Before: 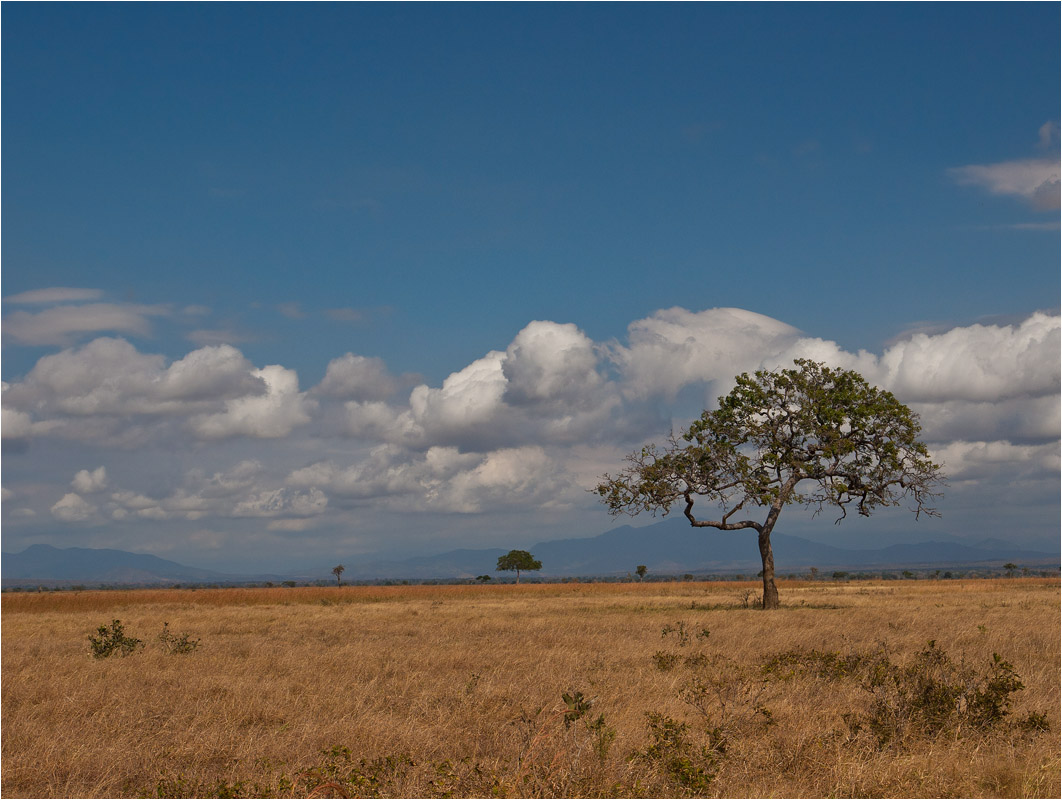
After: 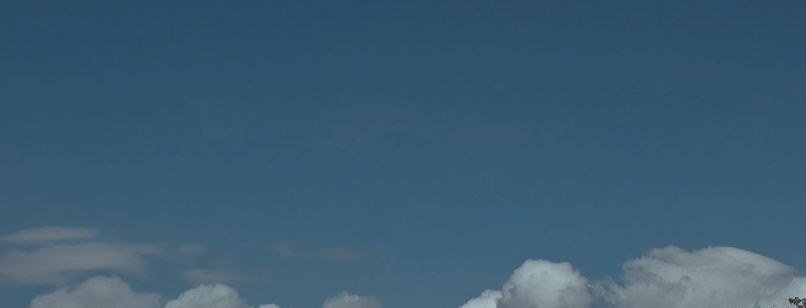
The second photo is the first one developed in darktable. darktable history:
crop: left 0.556%, top 7.627%, right 23.508%, bottom 53.77%
exposure: black level correction -0.015, exposure -0.539 EV, compensate highlight preservation false
color correction: highlights a* -13.08, highlights b* -17.74, saturation 0.701
